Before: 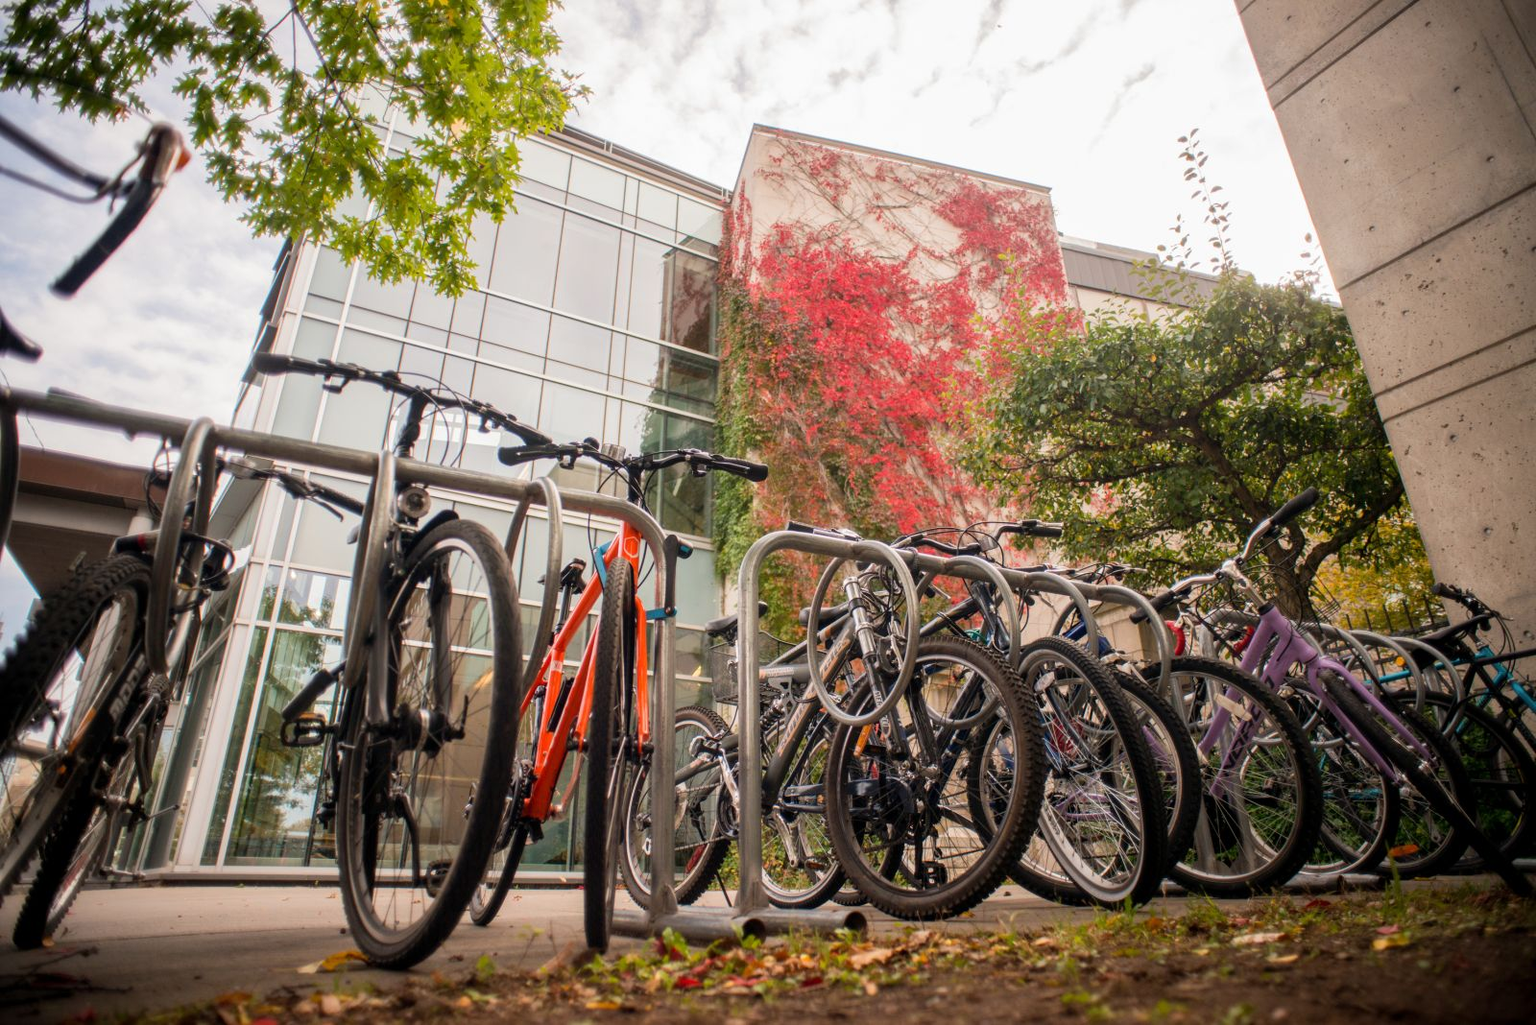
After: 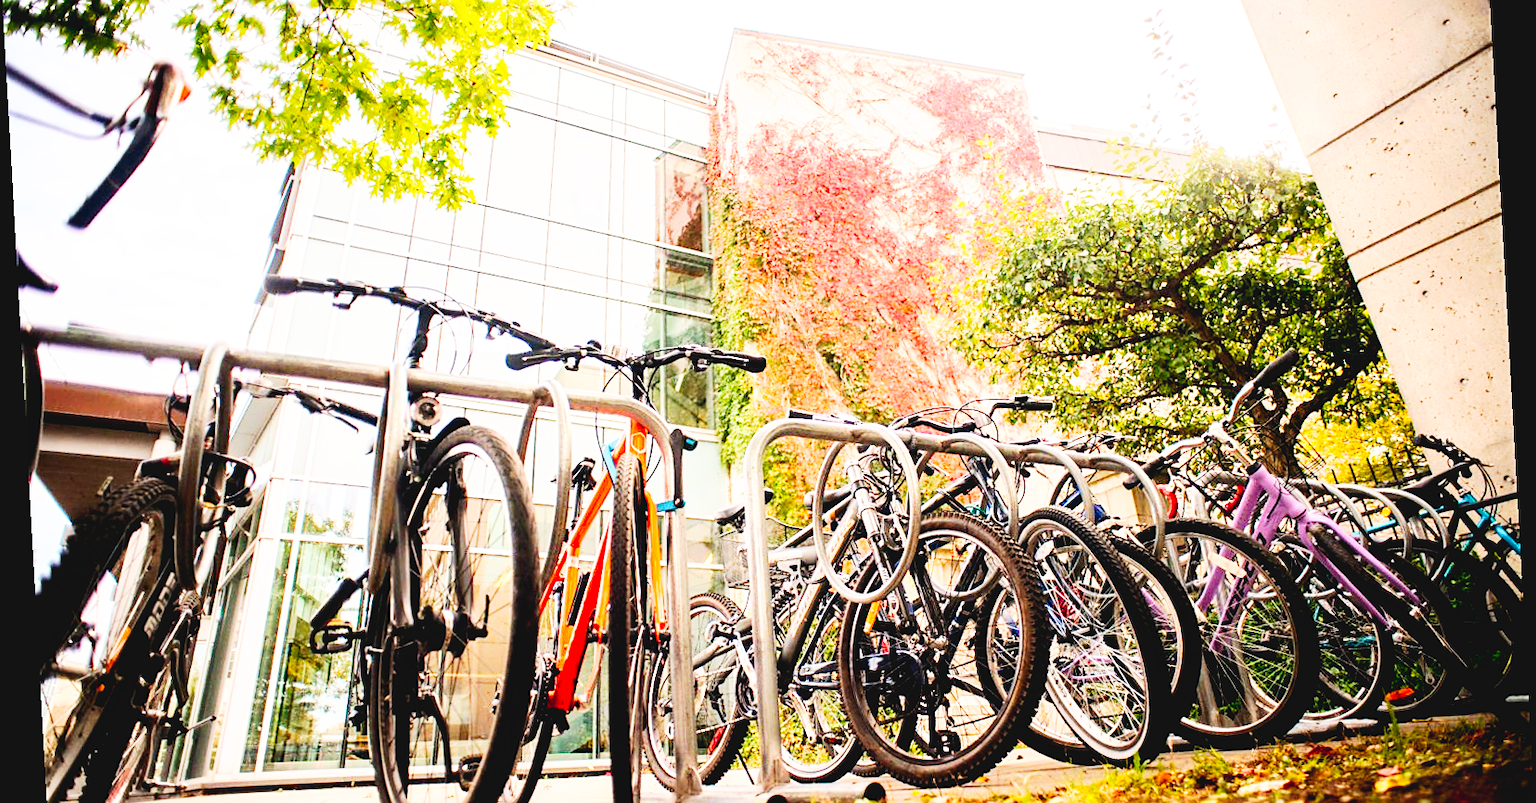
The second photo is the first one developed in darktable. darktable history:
rotate and perspective: rotation -3.18°, automatic cropping off
crop and rotate: top 12.5%, bottom 12.5%
base curve: curves: ch0 [(0, 0) (0.007, 0.004) (0.027, 0.03) (0.046, 0.07) (0.207, 0.54) (0.442, 0.872) (0.673, 0.972) (1, 1)], preserve colors none
tone curve: curves: ch0 [(0, 0) (0.003, 0.059) (0.011, 0.059) (0.025, 0.057) (0.044, 0.055) (0.069, 0.057) (0.1, 0.083) (0.136, 0.128) (0.177, 0.185) (0.224, 0.242) (0.277, 0.308) (0.335, 0.383) (0.399, 0.468) (0.468, 0.547) (0.543, 0.632) (0.623, 0.71) (0.709, 0.801) (0.801, 0.859) (0.898, 0.922) (1, 1)], preserve colors none
contrast brightness saturation: contrast 0.2, brightness 0.16, saturation 0.22
sharpen: on, module defaults
